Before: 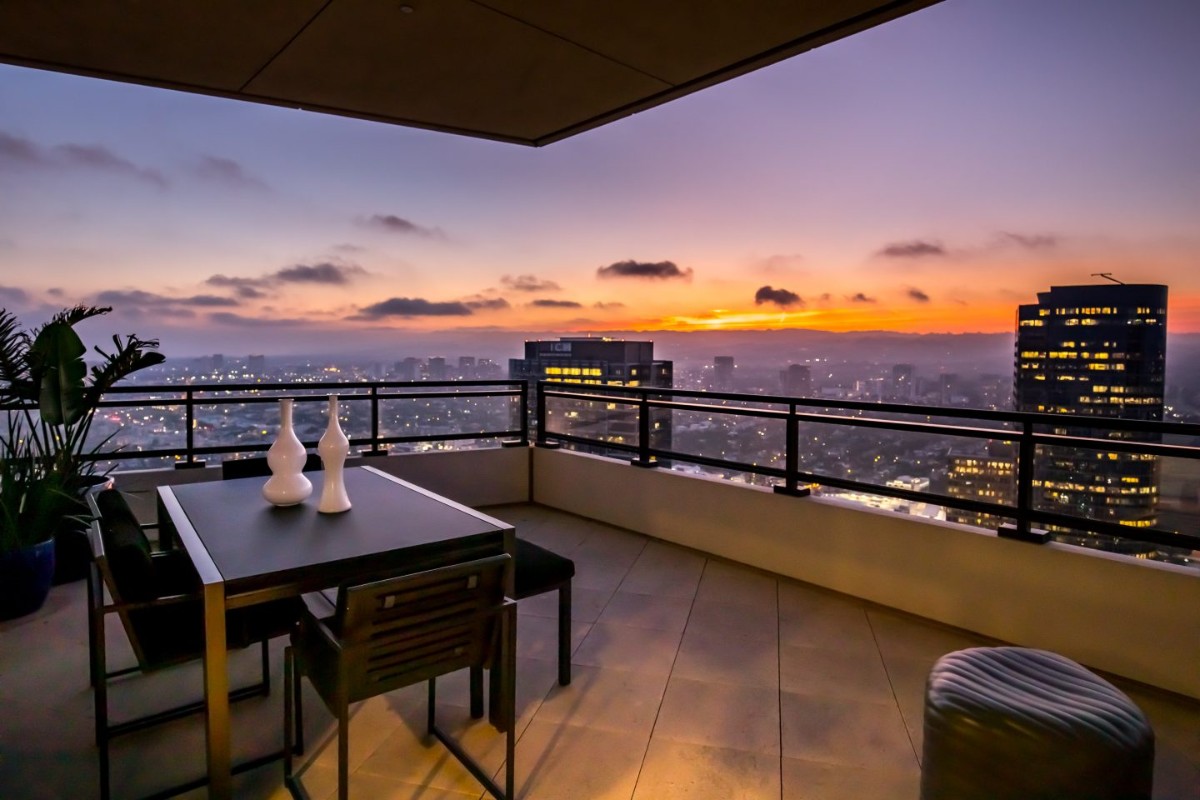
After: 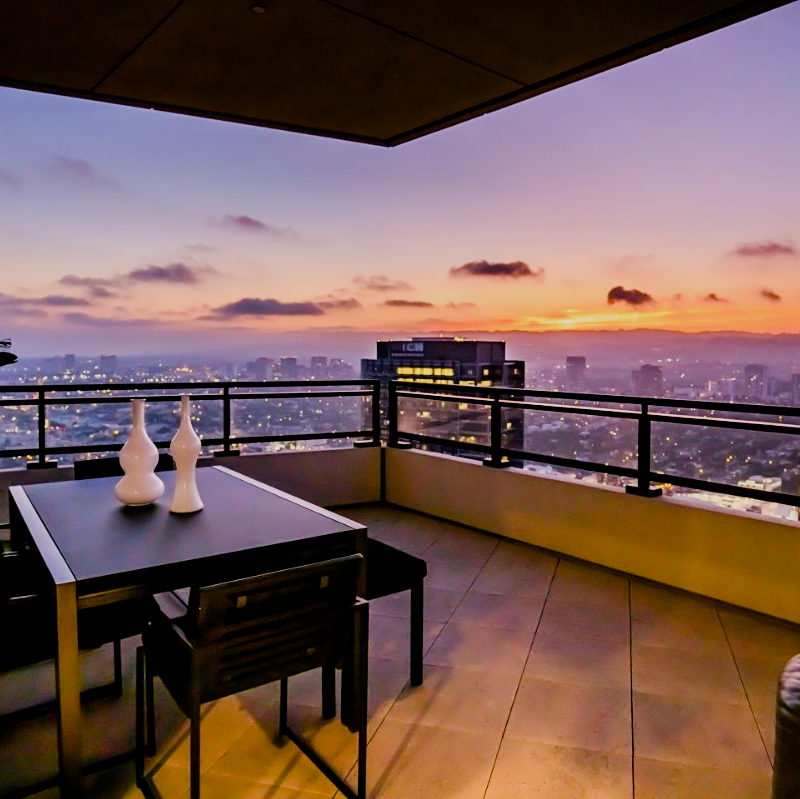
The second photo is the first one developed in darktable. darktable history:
color balance rgb: shadows lift › luminance -20.398%, perceptual saturation grading › global saturation 20%, perceptual saturation grading › highlights -49.165%, perceptual saturation grading › shadows 24.681%, global vibrance 50.819%
exposure: black level correction 0.001, exposure 0.5 EV, compensate exposure bias true, compensate highlight preservation false
sharpen: amount 0.217
crop and rotate: left 12.413%, right 20.871%
filmic rgb: black relative exposure -6.98 EV, white relative exposure 5.57 EV, hardness 2.84
